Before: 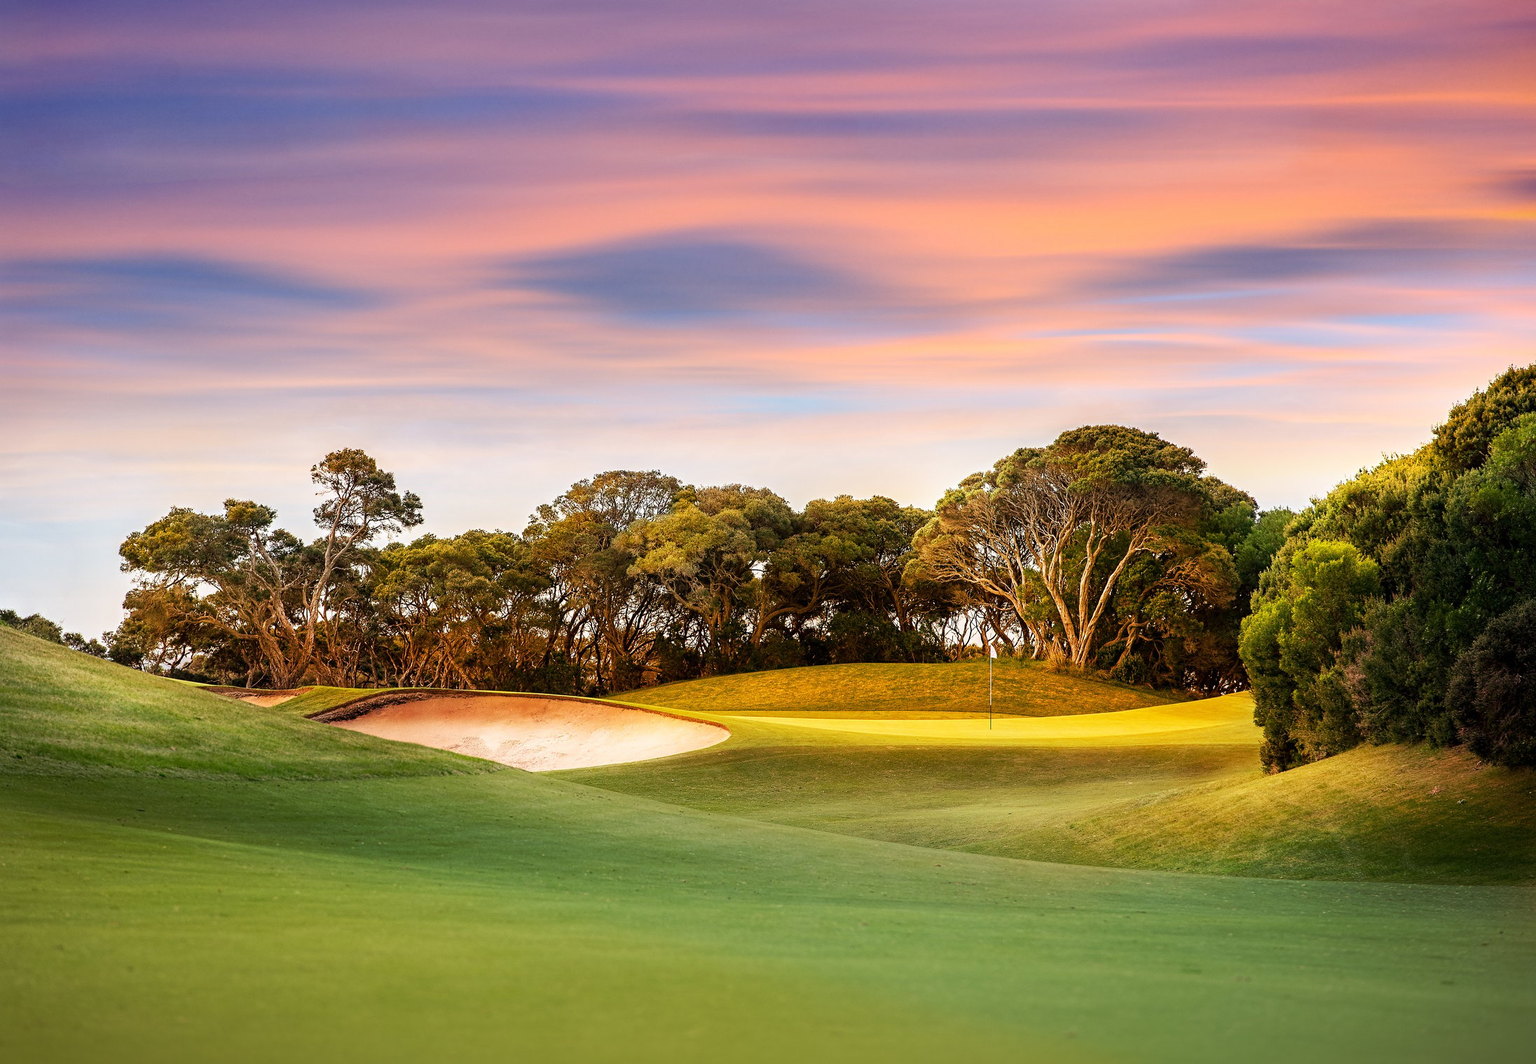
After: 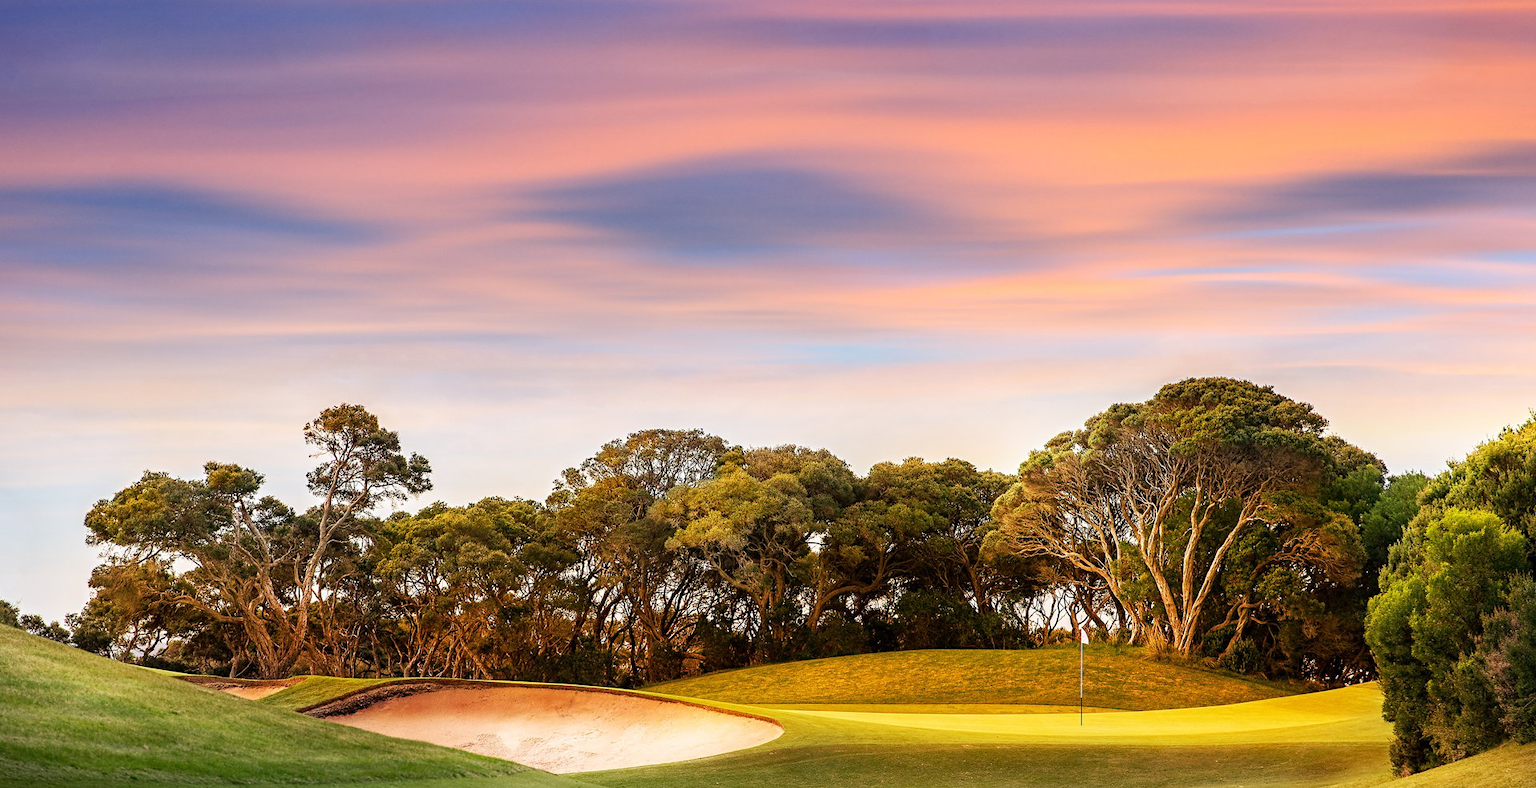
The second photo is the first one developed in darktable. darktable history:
crop: left 2.976%, top 8.986%, right 9.611%, bottom 26.178%
